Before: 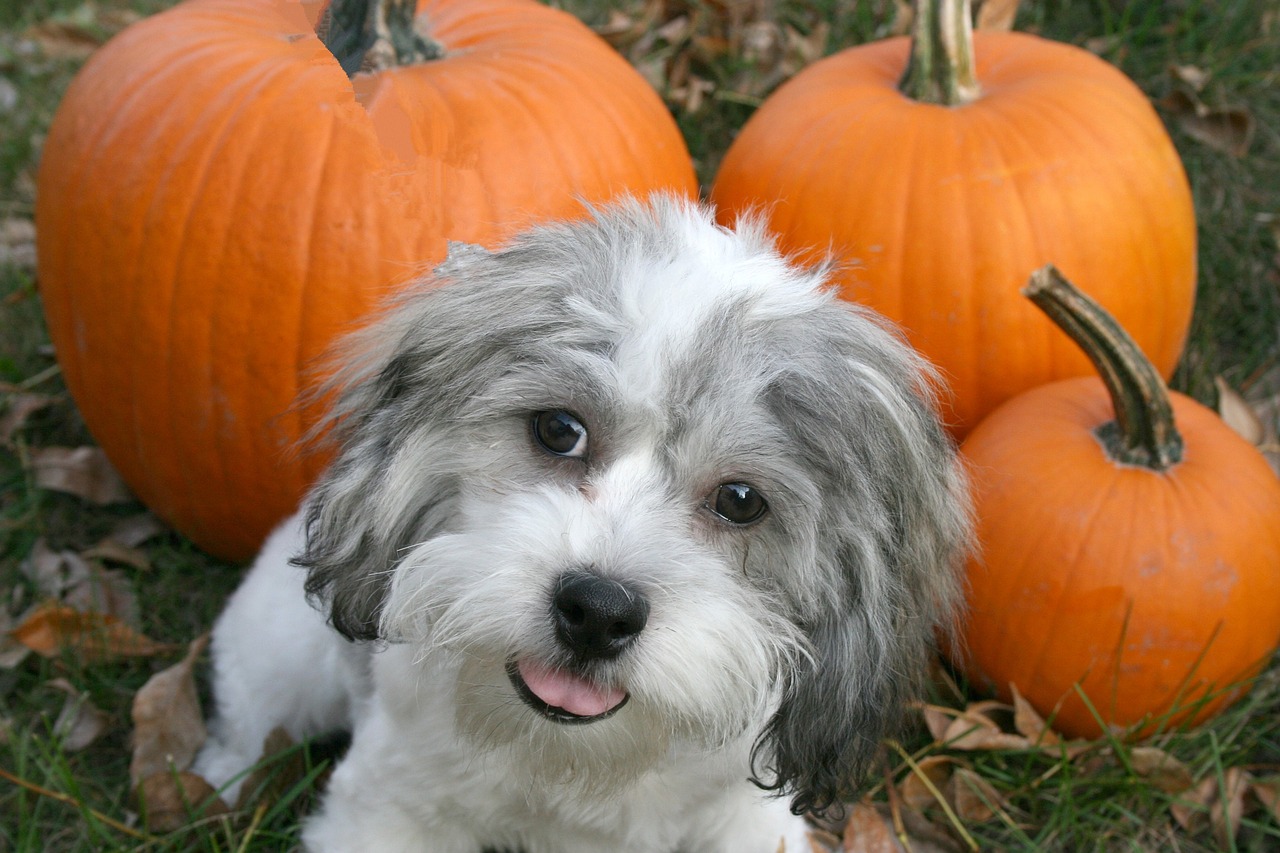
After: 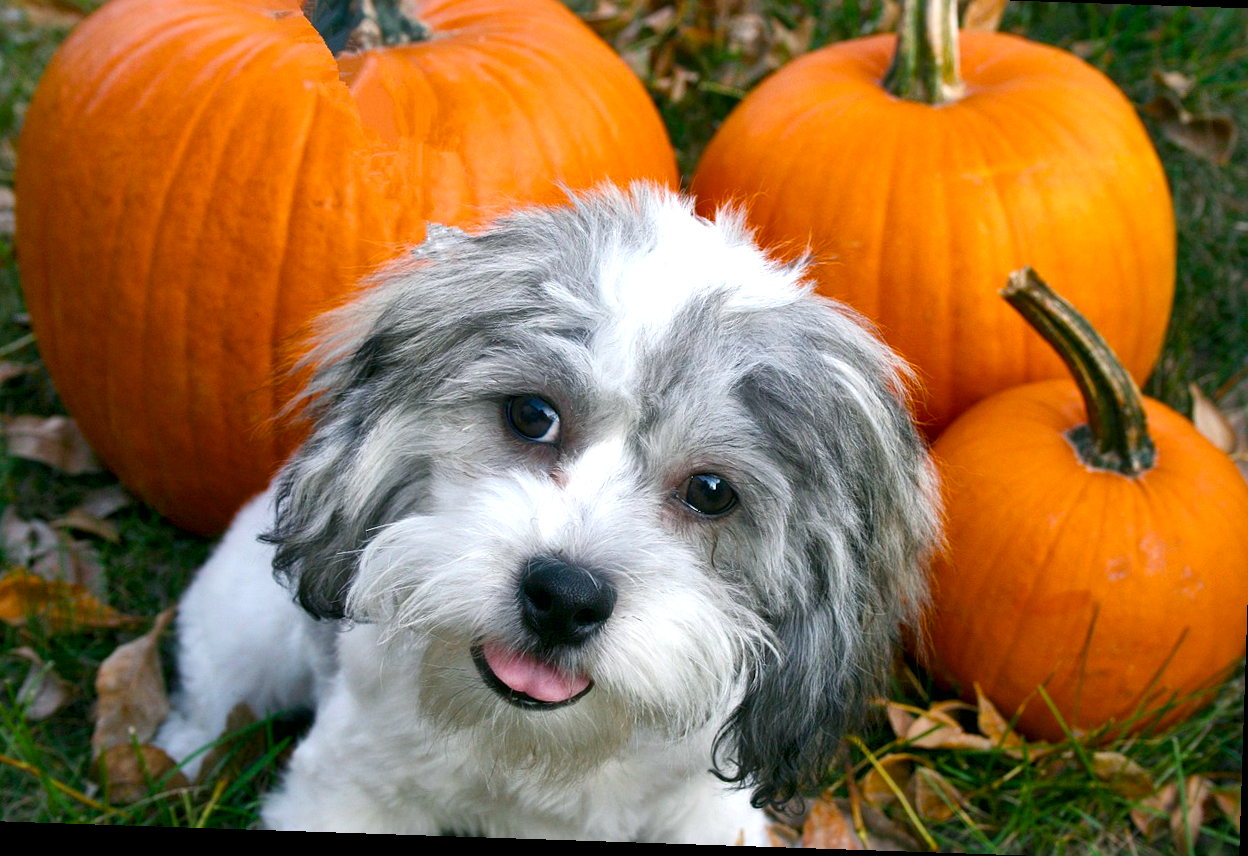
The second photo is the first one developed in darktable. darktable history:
crop and rotate: angle -1.91°, left 3.155%, top 3.792%, right 1.358%, bottom 0.542%
local contrast: mode bilateral grid, contrast 25, coarseness 59, detail 152%, midtone range 0.2
color balance rgb: power › chroma 1.006%, power › hue 253.55°, highlights gain › luminance 15.075%, perceptual saturation grading › global saturation 39.326%, perceptual saturation grading › highlights -24.786%, perceptual saturation grading › mid-tones 34.893%, perceptual saturation grading › shadows 34.692%, global vibrance 22.379%
